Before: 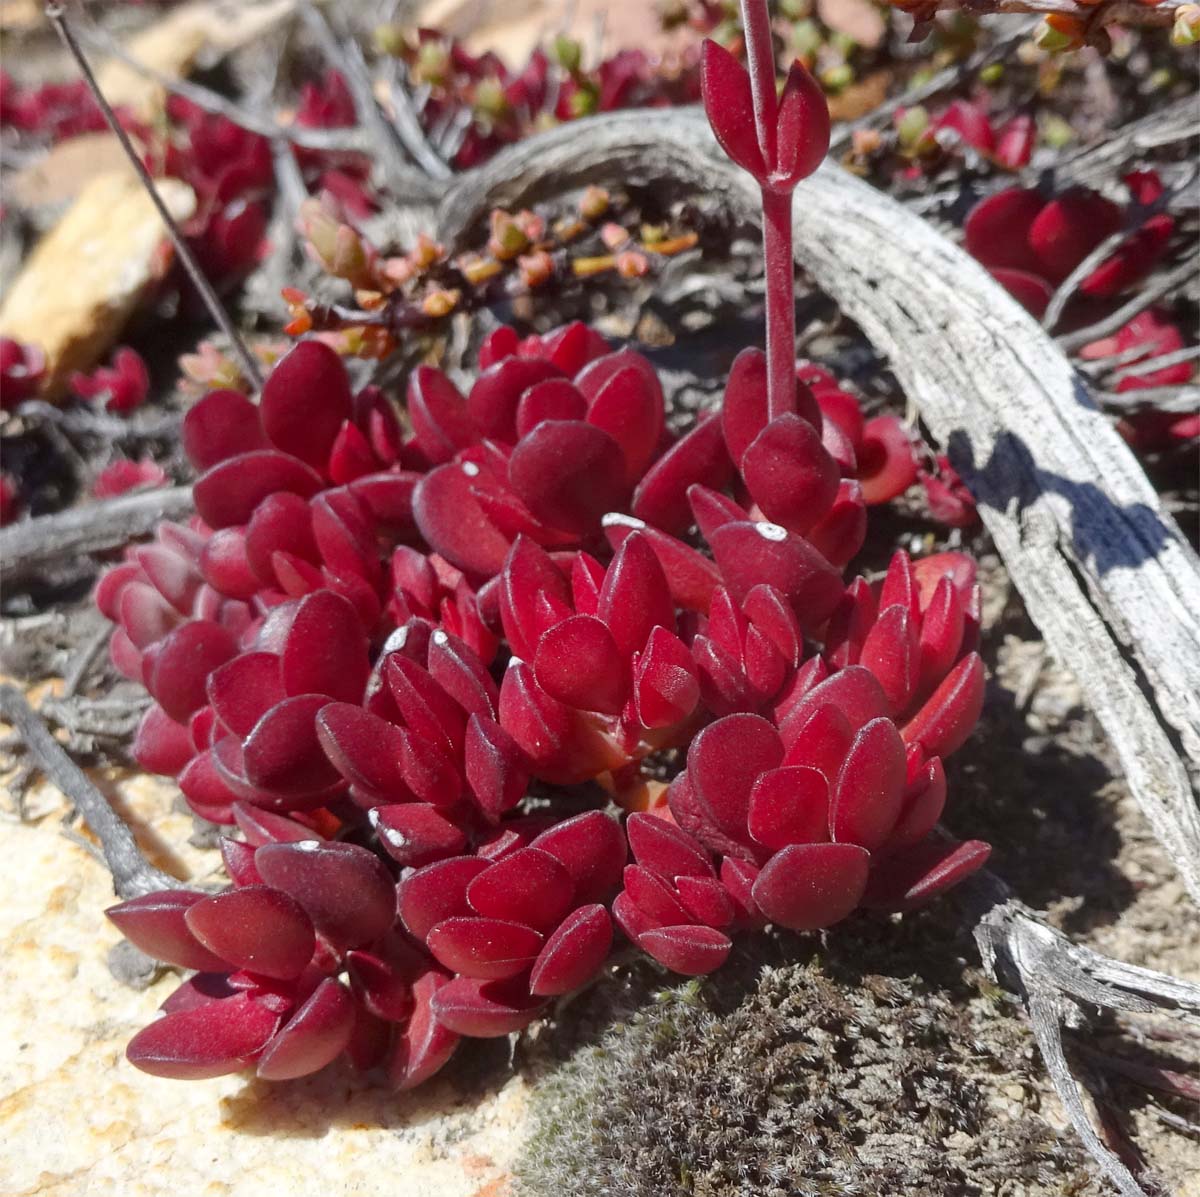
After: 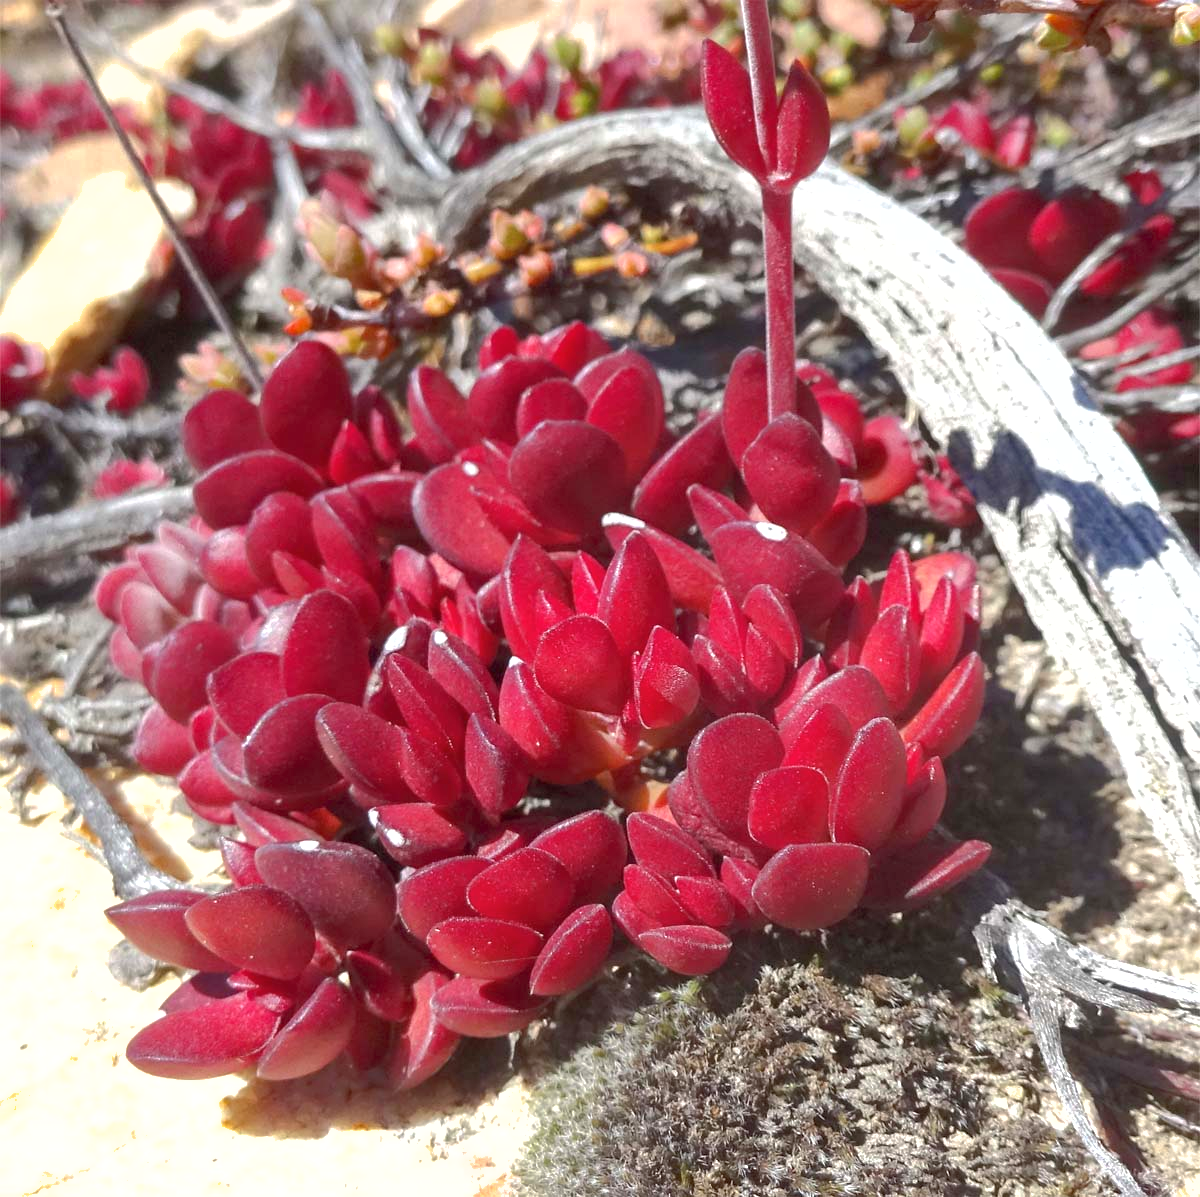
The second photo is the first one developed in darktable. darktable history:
shadows and highlights: on, module defaults
exposure: exposure 0.661 EV, compensate highlight preservation false
